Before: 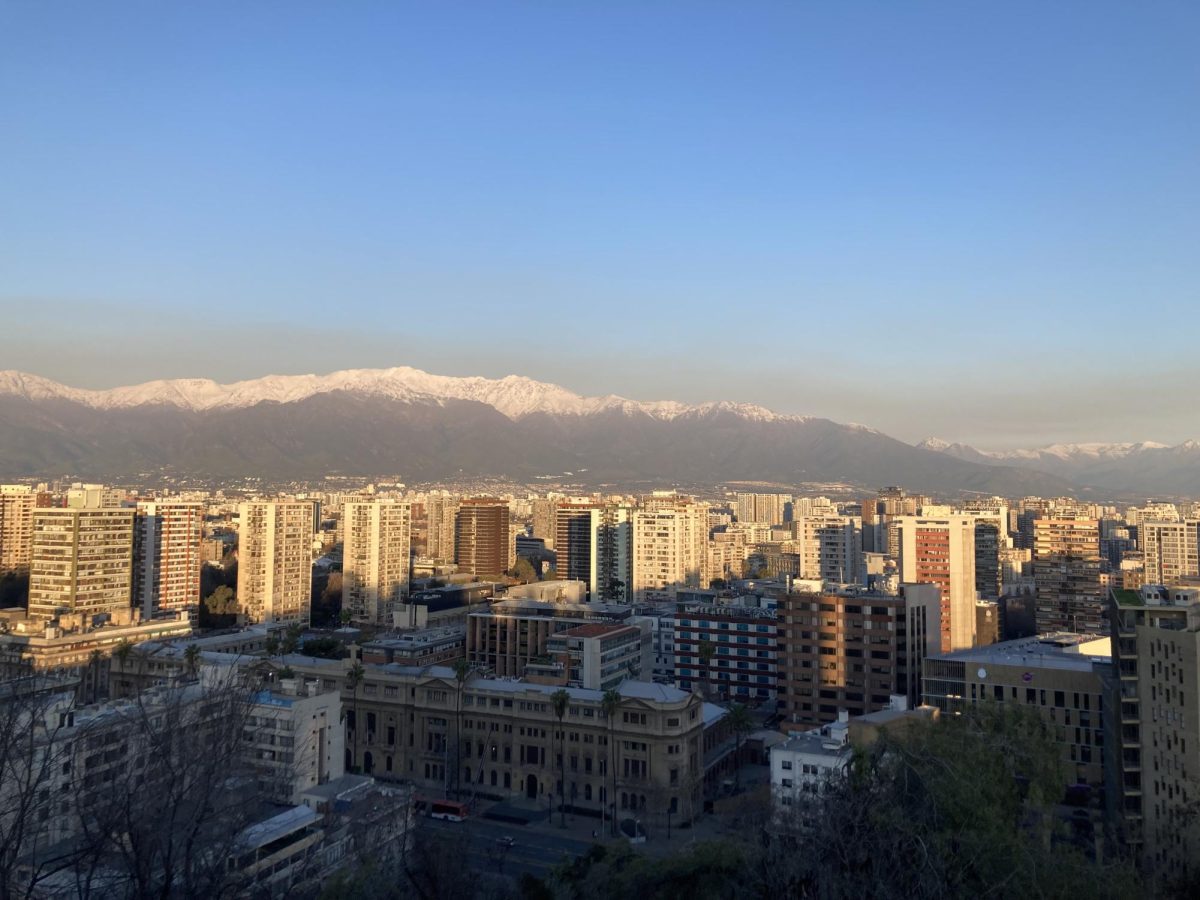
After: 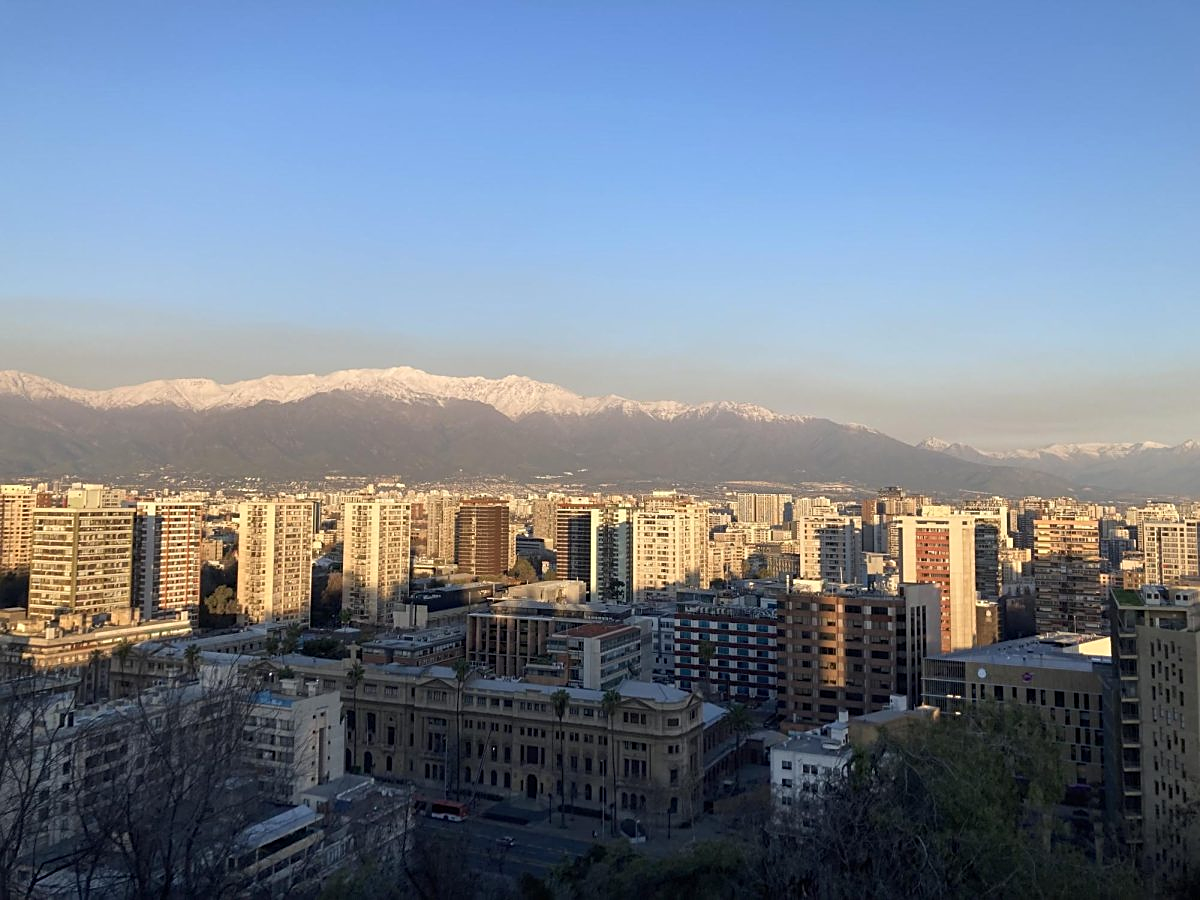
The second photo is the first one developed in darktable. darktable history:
sharpen: on, module defaults
base curve: curves: ch0 [(0, 0) (0.472, 0.508) (1, 1)]
